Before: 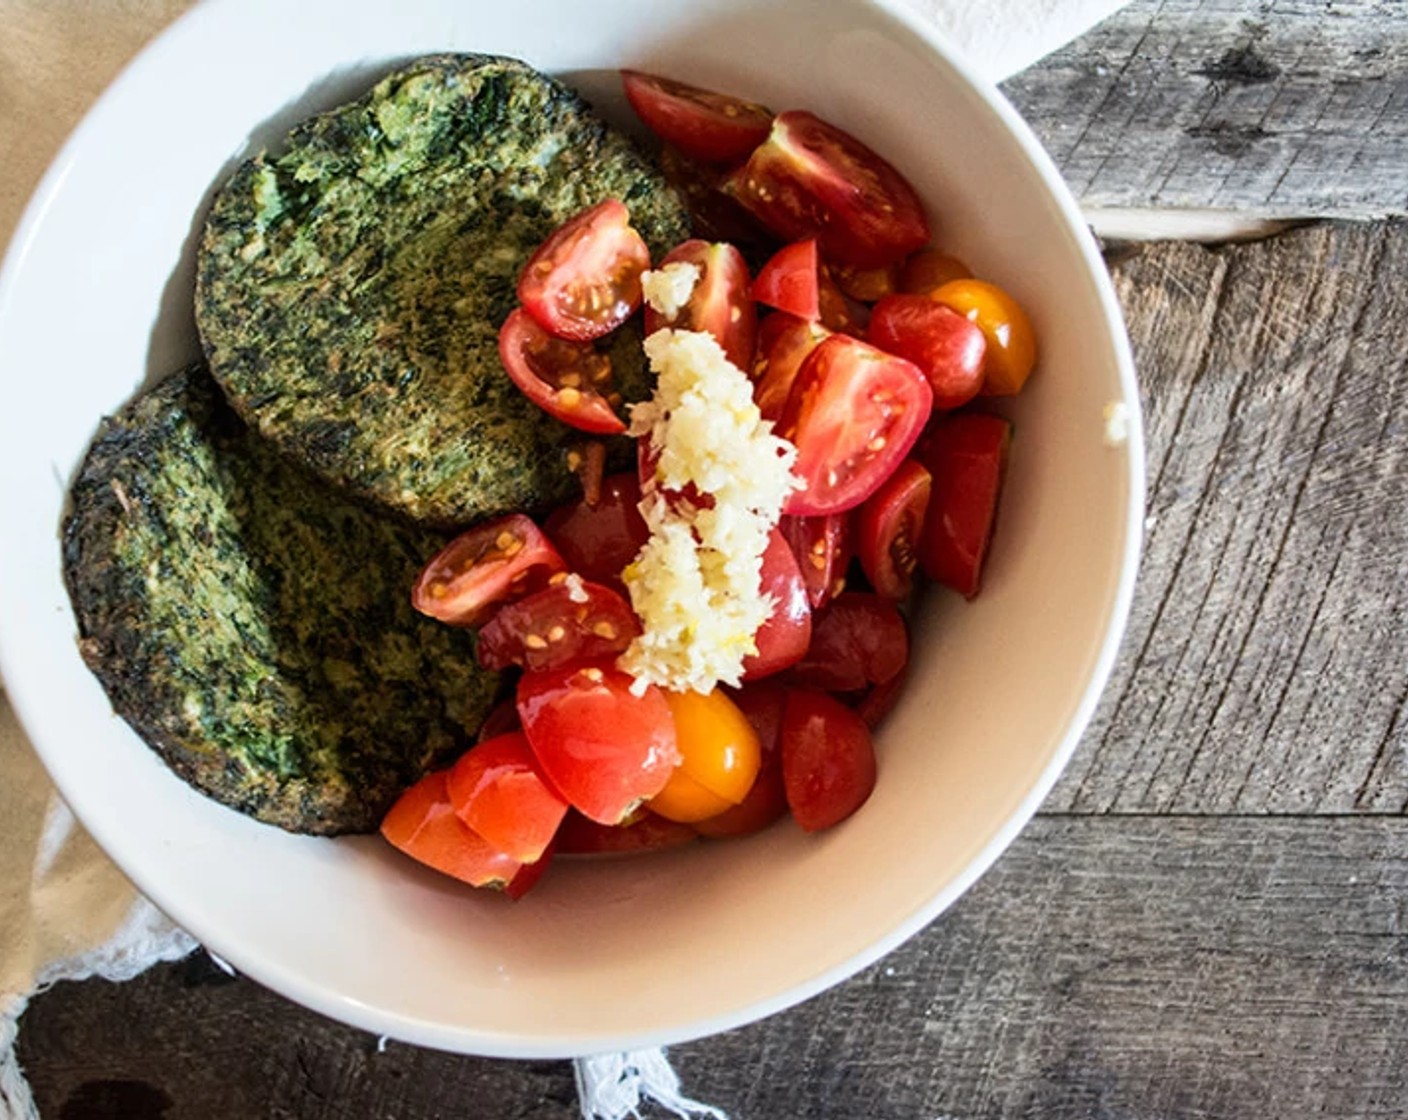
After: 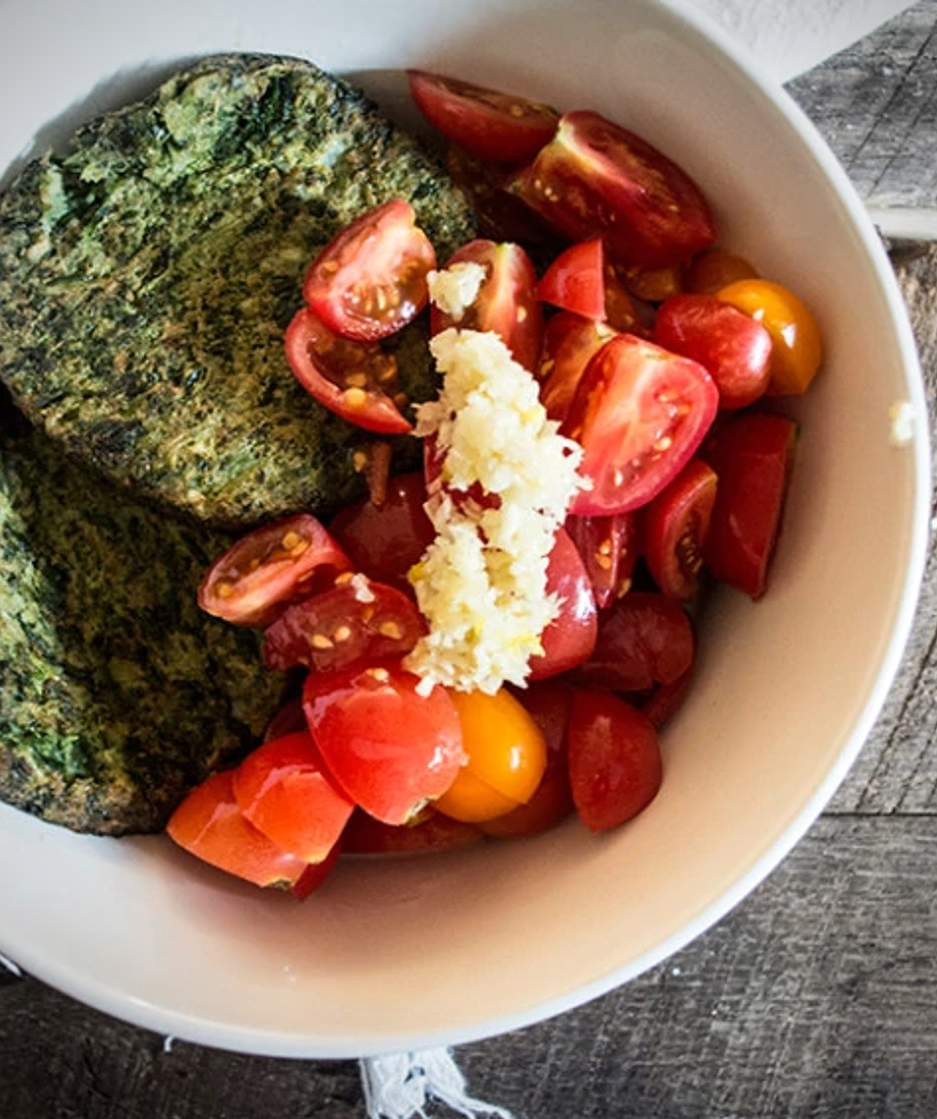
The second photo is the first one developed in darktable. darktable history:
crop and rotate: left 15.2%, right 18.202%
vignetting: on, module defaults
exposure: exposure 0.025 EV, compensate exposure bias true, compensate highlight preservation false
